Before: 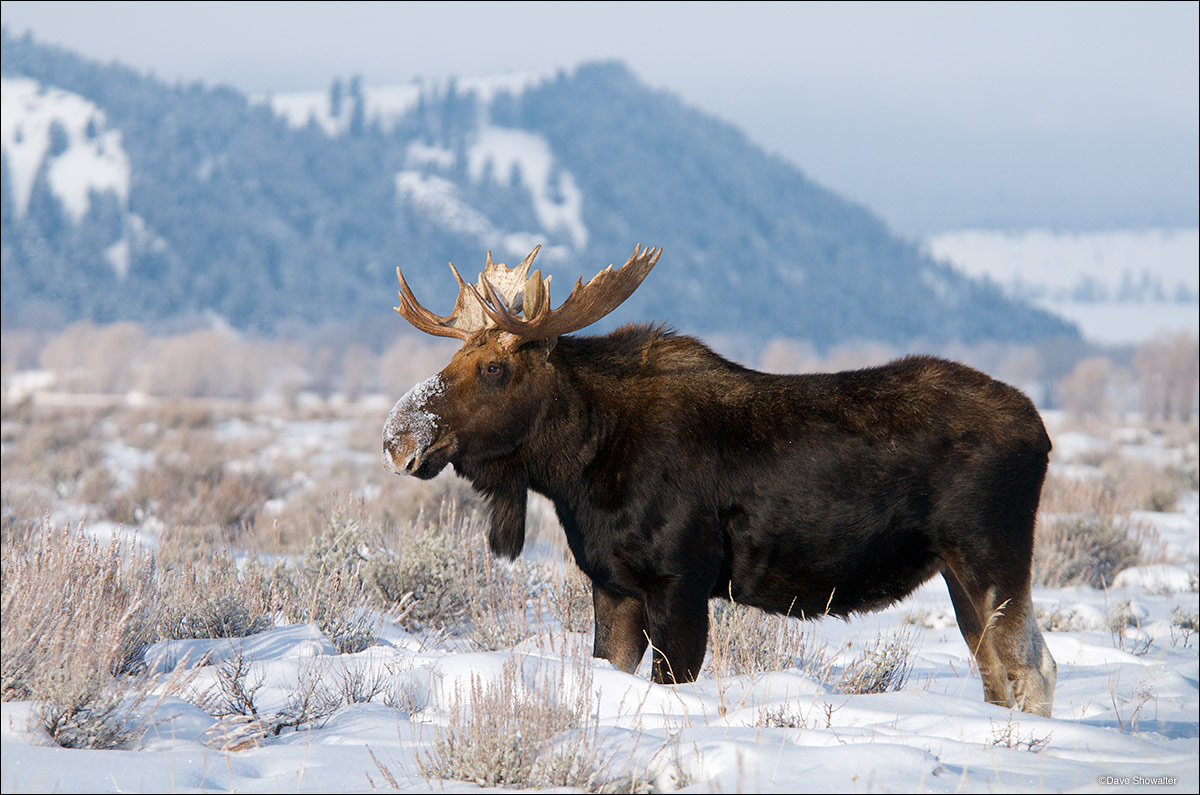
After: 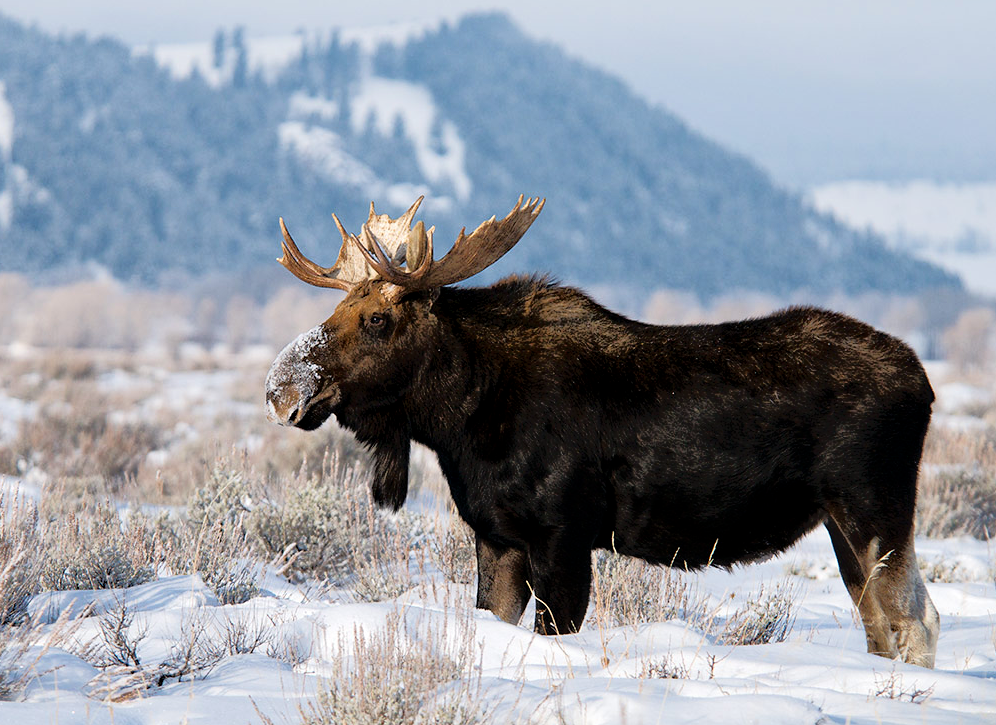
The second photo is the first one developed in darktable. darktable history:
contrast equalizer: y [[0.6 ×6], [0.55 ×6], [0 ×6], [0 ×6], [0 ×6]], mix 0.275
crop: left 9.784%, top 6.265%, right 7.186%, bottom 2.466%
tone equalizer: -8 EV -1.86 EV, -7 EV -1.14 EV, -6 EV -1.62 EV, edges refinement/feathering 500, mask exposure compensation -1.57 EV, preserve details no
